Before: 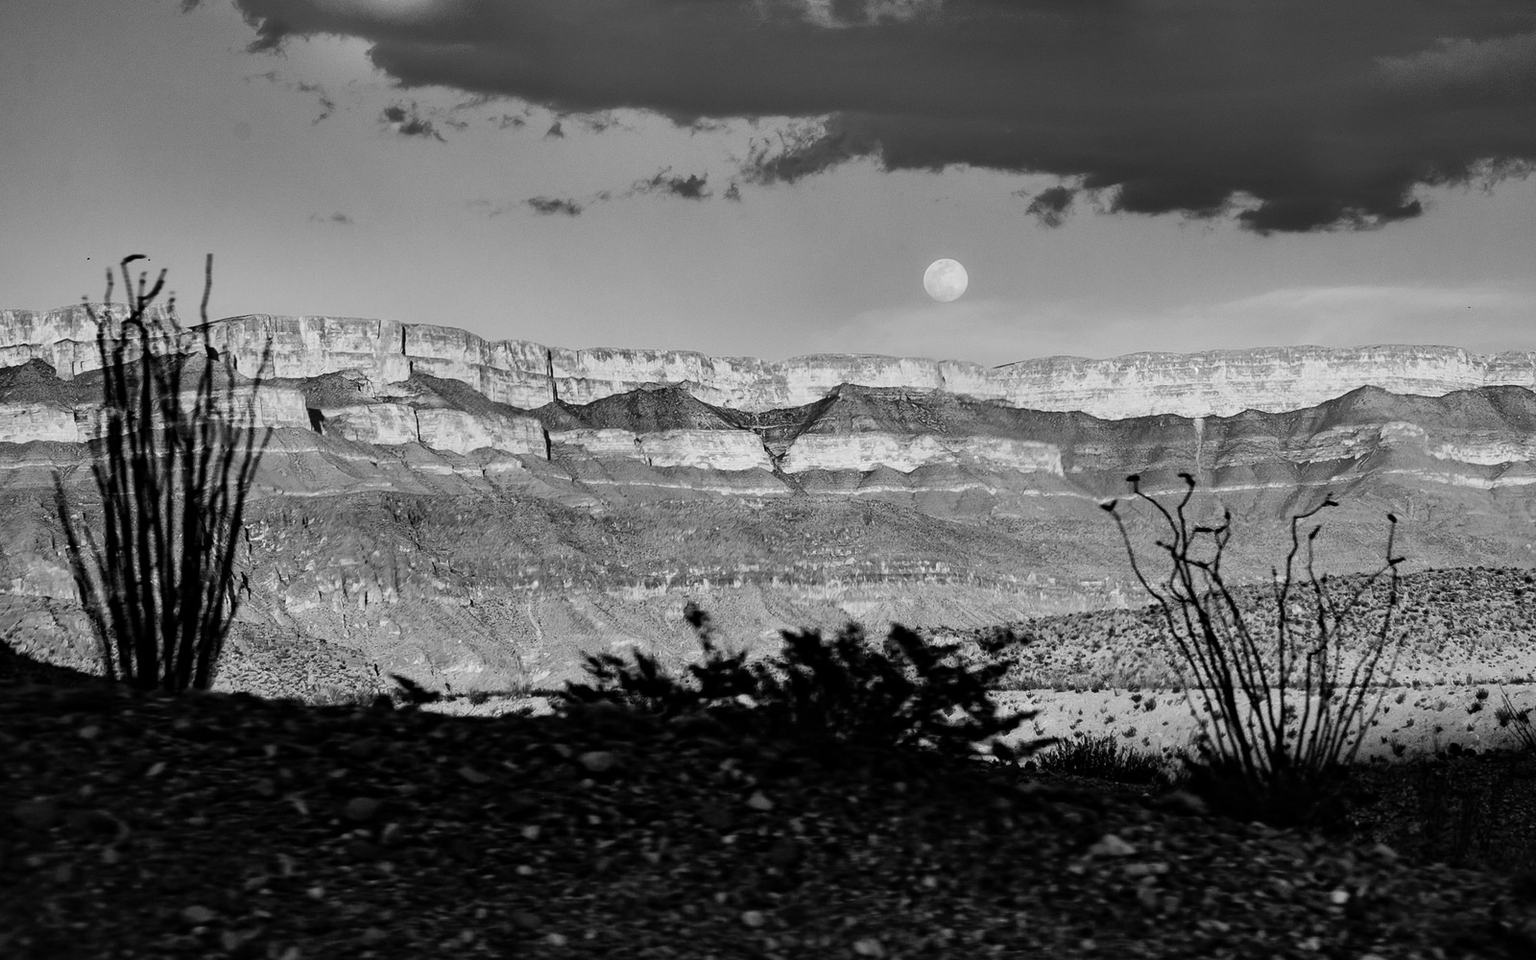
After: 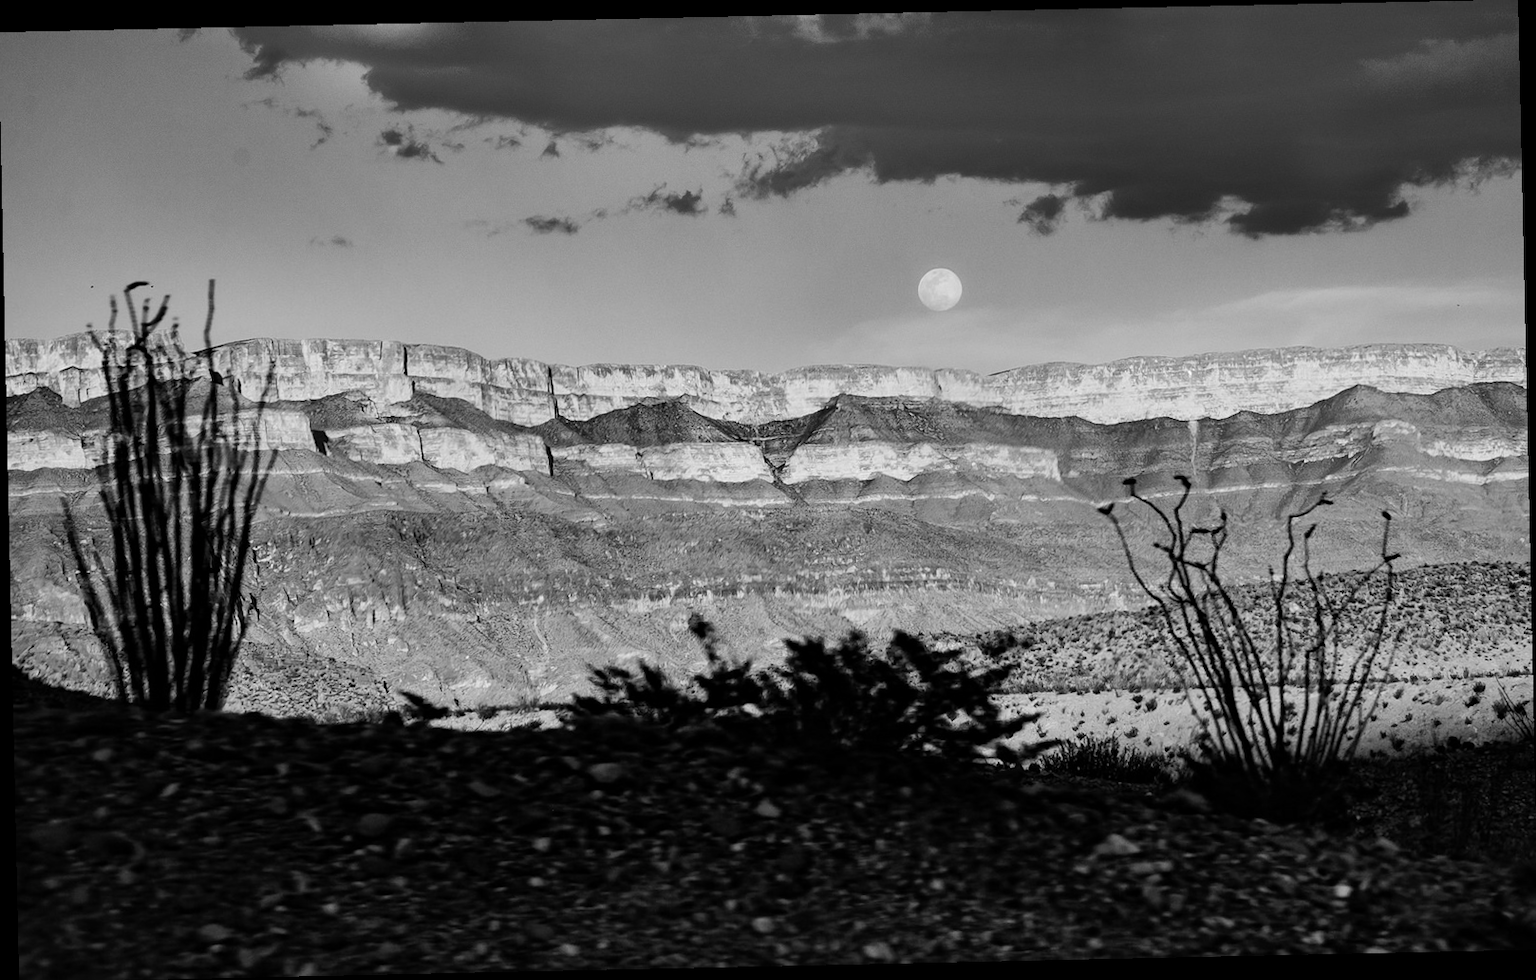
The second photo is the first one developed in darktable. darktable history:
rotate and perspective: rotation -1.24°, automatic cropping off
crop and rotate: left 0.126%
contrast brightness saturation: contrast 0.08, saturation 0.02
